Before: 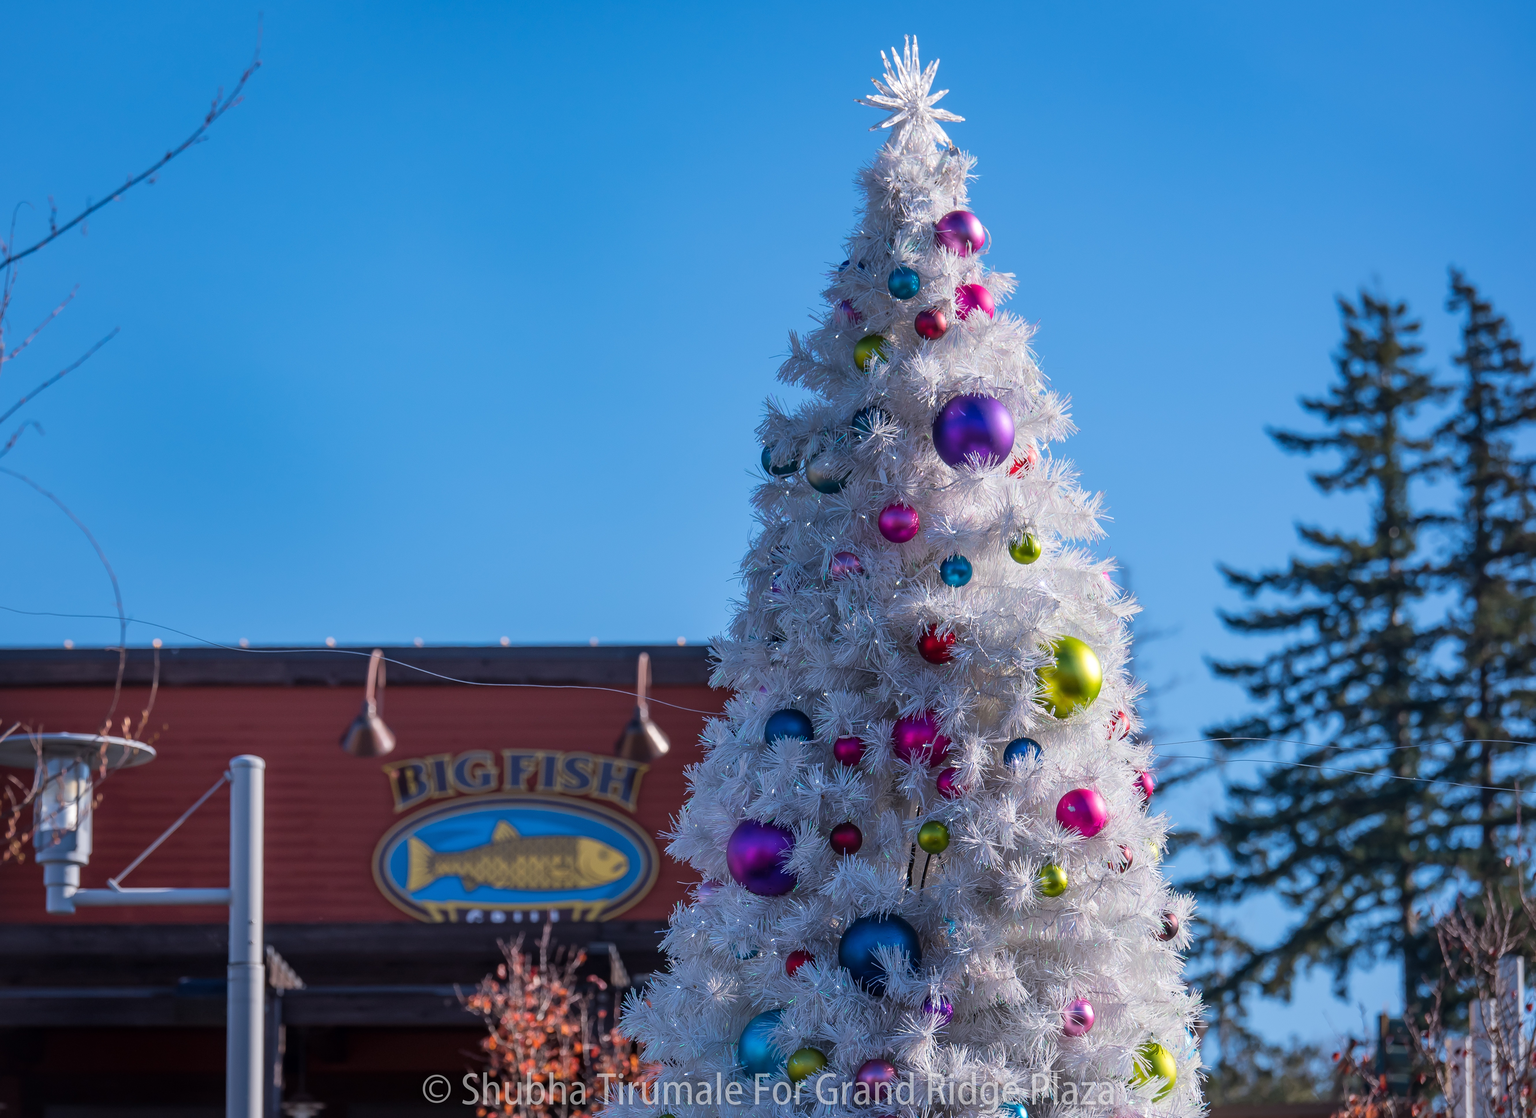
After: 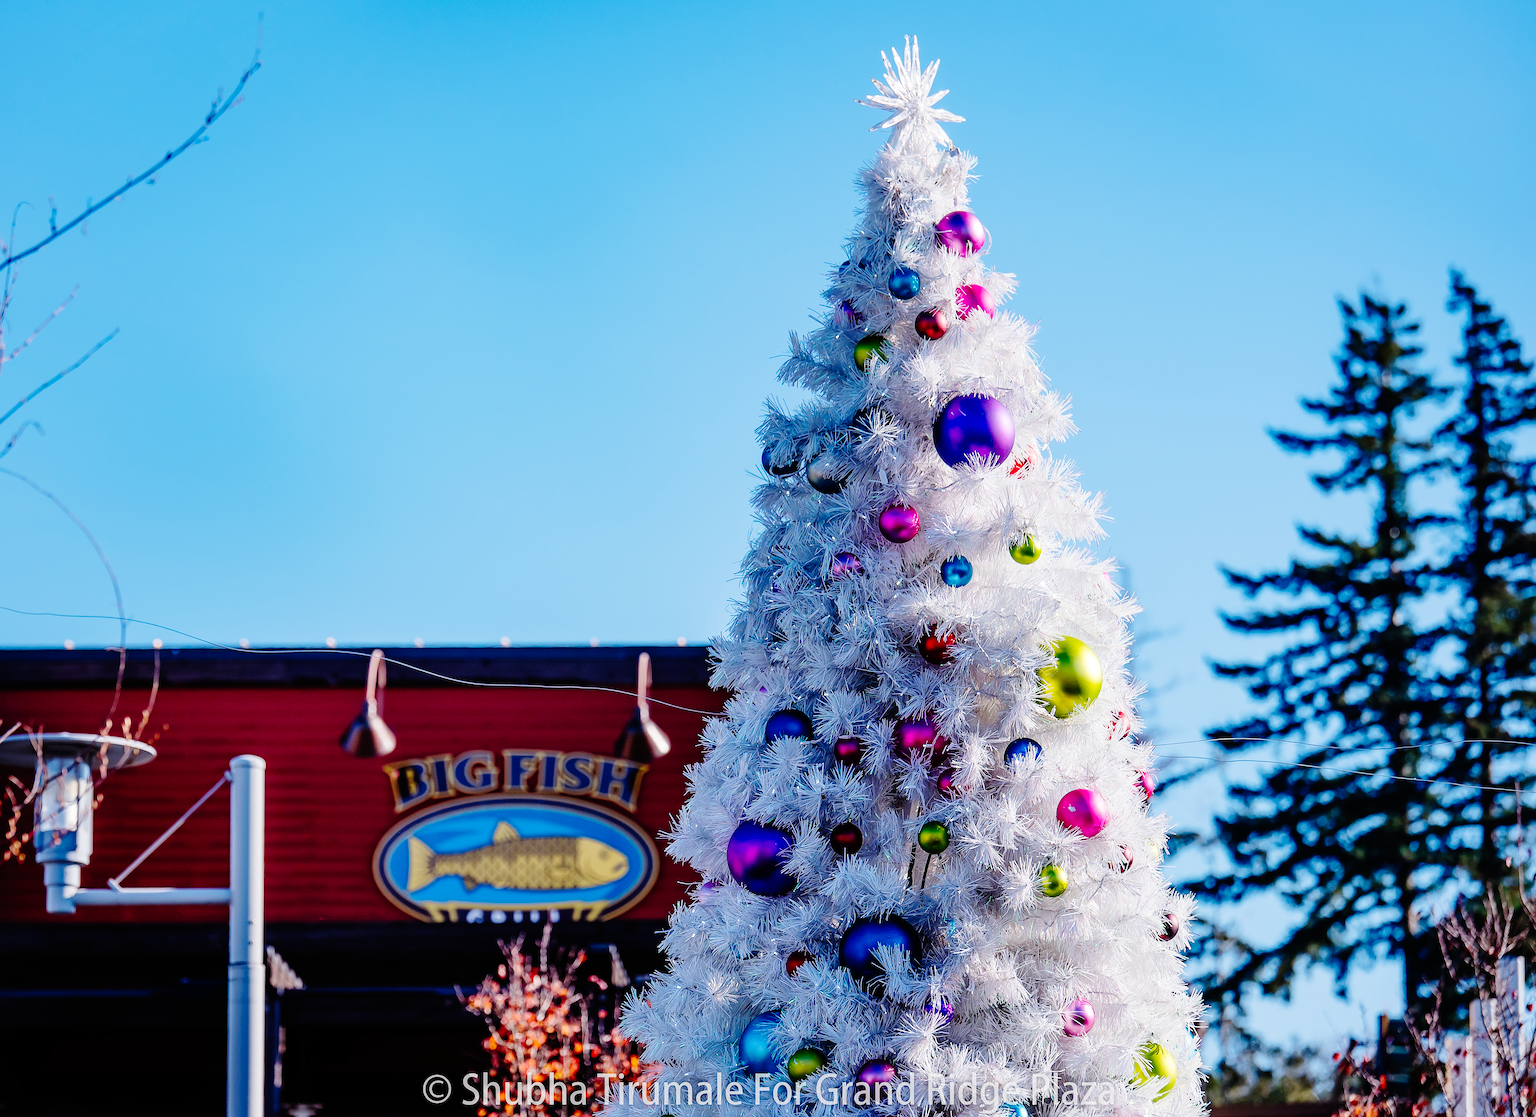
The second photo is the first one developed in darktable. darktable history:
sharpen: on, module defaults
base curve: curves: ch0 [(0, 0) (0.036, 0.01) (0.123, 0.254) (0.258, 0.504) (0.507, 0.748) (1, 1)], preserve colors none
